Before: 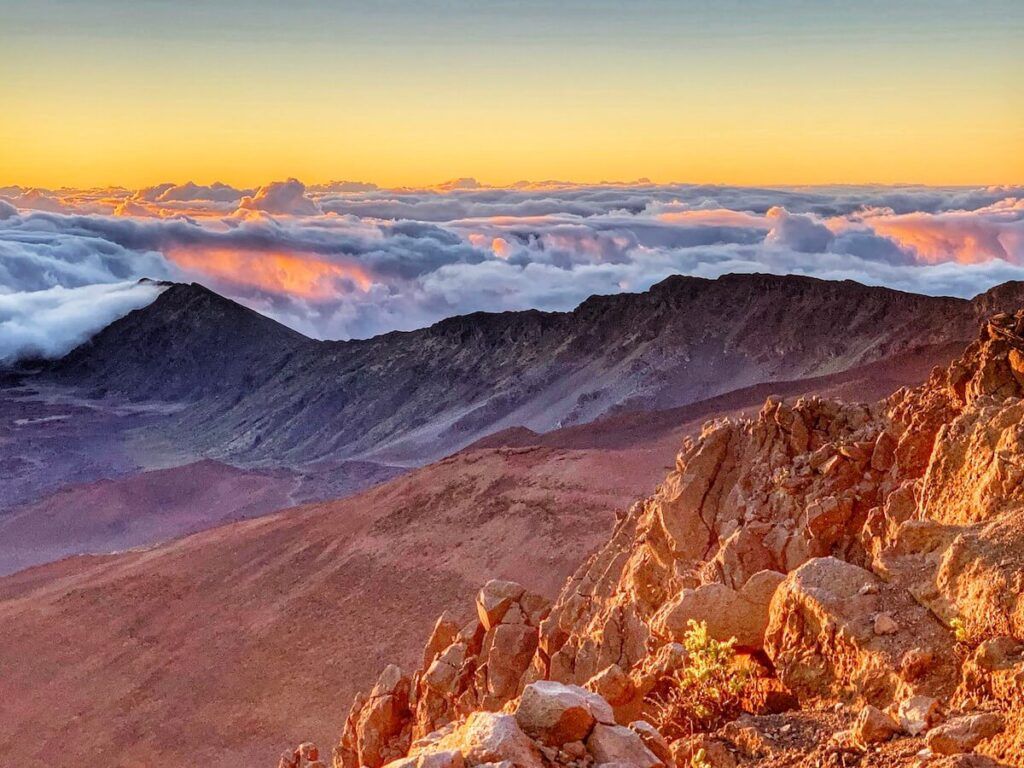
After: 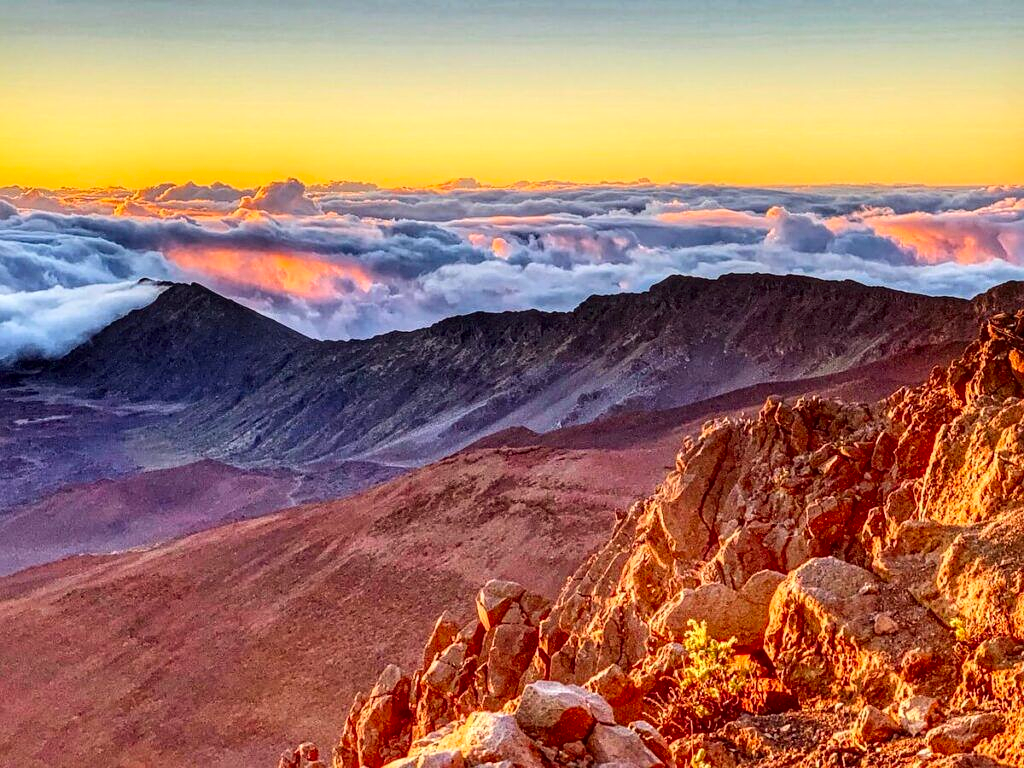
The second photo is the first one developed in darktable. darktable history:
sharpen: amount 0.203
contrast brightness saturation: contrast 0.173, saturation 0.298
local contrast: on, module defaults
